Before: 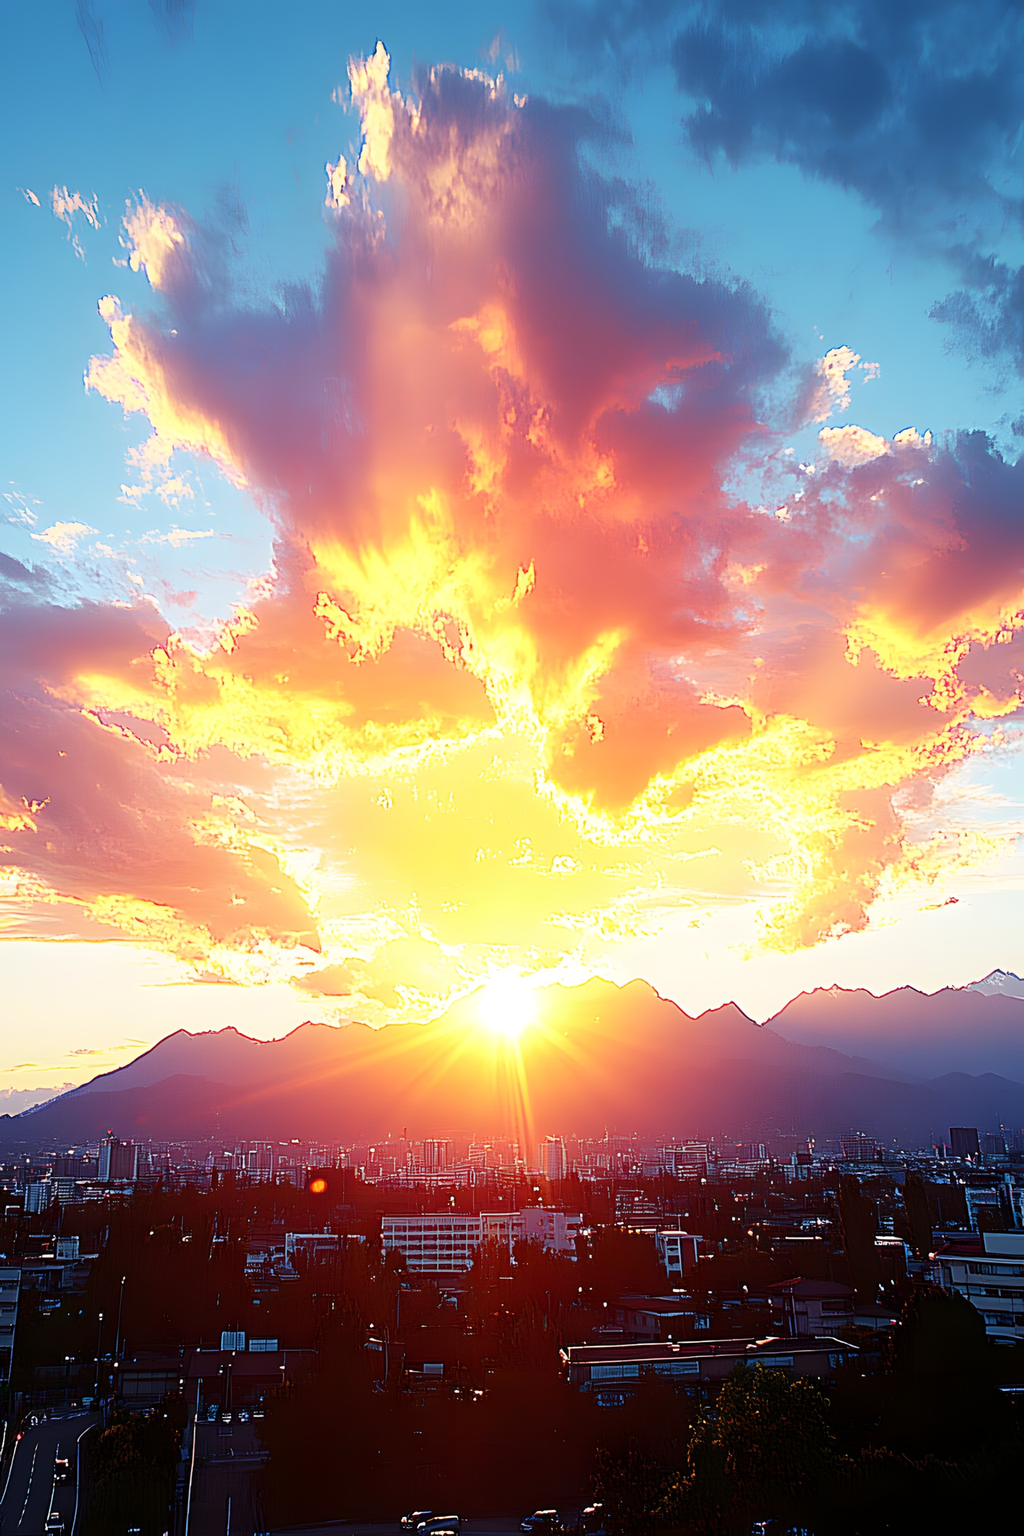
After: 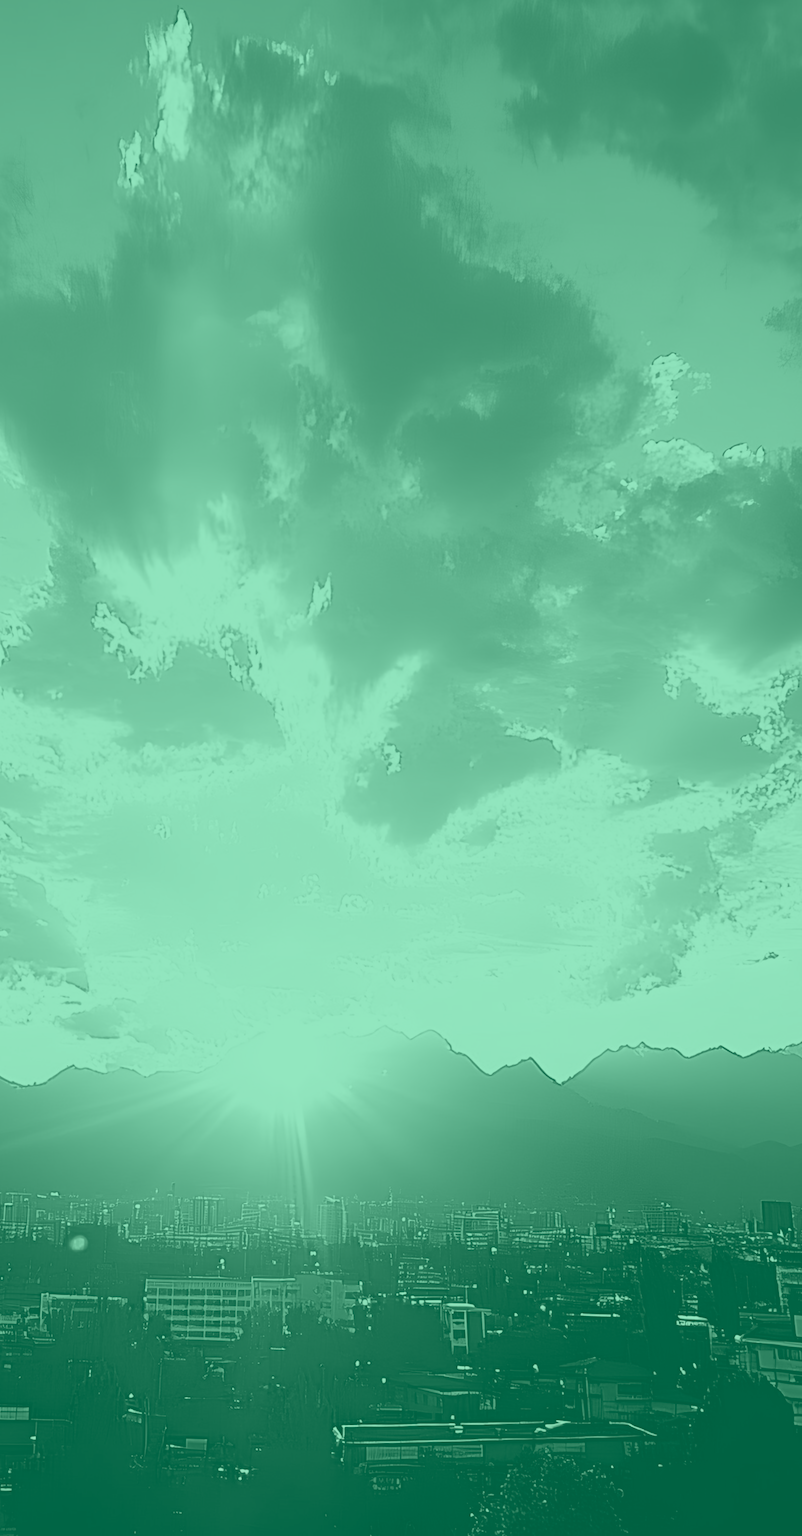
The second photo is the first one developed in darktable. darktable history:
colorize: hue 147.6°, saturation 65%, lightness 21.64%
crop and rotate: left 24.034%, top 2.838%, right 6.406%, bottom 6.299%
rotate and perspective: rotation 1.72°, automatic cropping off
